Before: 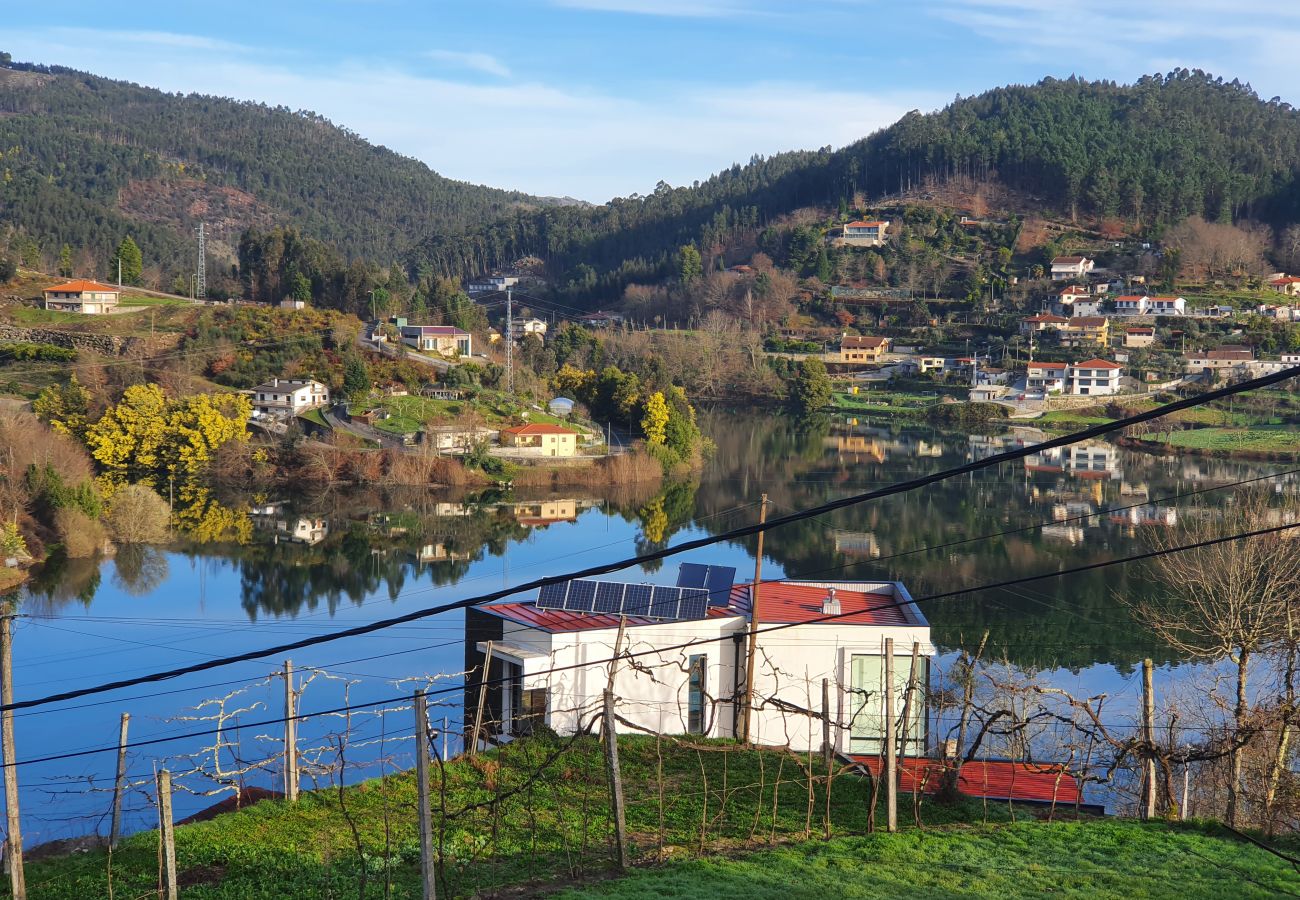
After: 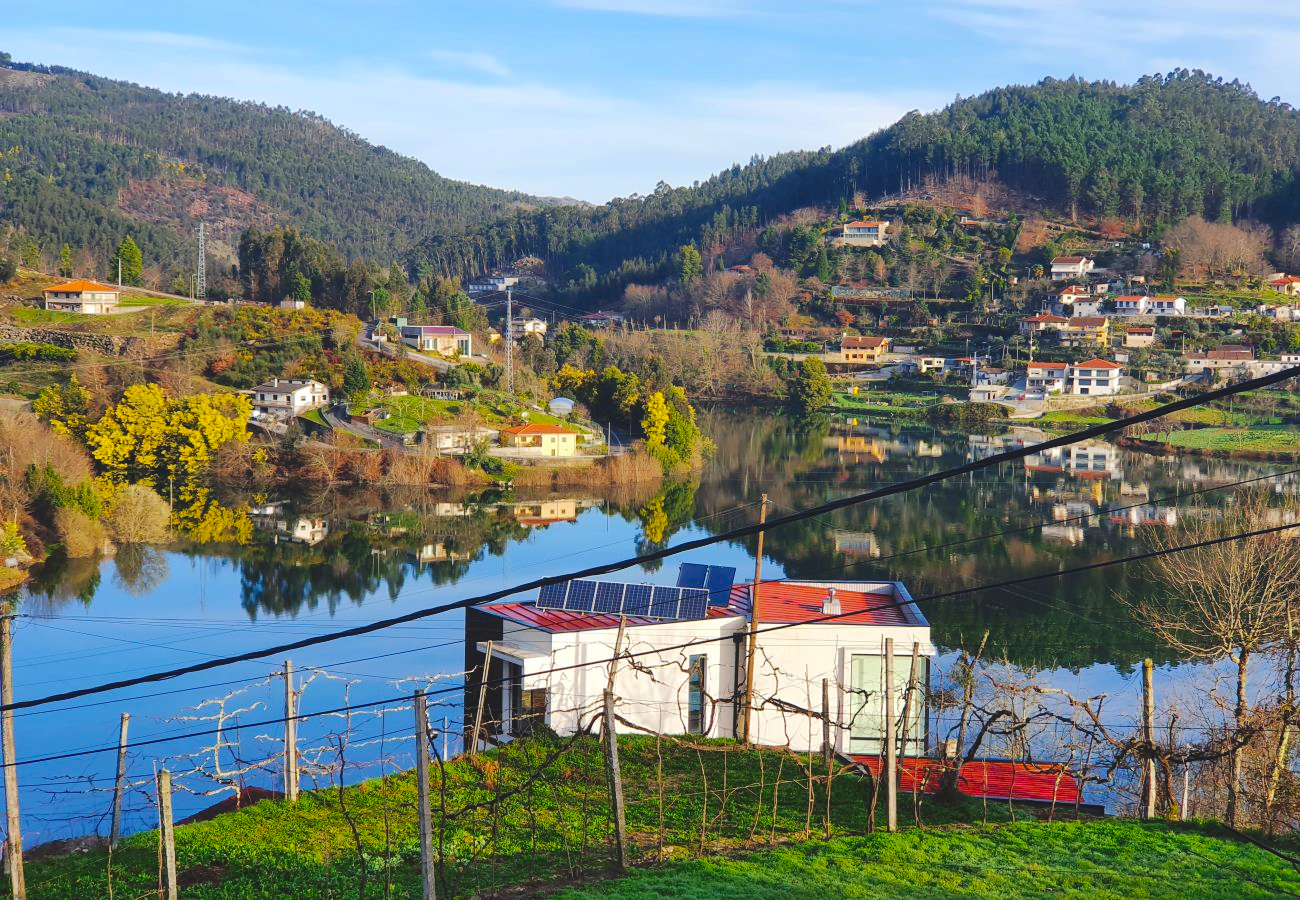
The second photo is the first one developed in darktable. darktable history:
color balance rgb: perceptual saturation grading › global saturation 20%, global vibrance 20%
tone curve: curves: ch0 [(0, 0) (0.003, 0.068) (0.011, 0.079) (0.025, 0.092) (0.044, 0.107) (0.069, 0.121) (0.1, 0.134) (0.136, 0.16) (0.177, 0.198) (0.224, 0.242) (0.277, 0.312) (0.335, 0.384) (0.399, 0.461) (0.468, 0.539) (0.543, 0.622) (0.623, 0.691) (0.709, 0.763) (0.801, 0.833) (0.898, 0.909) (1, 1)], preserve colors none
